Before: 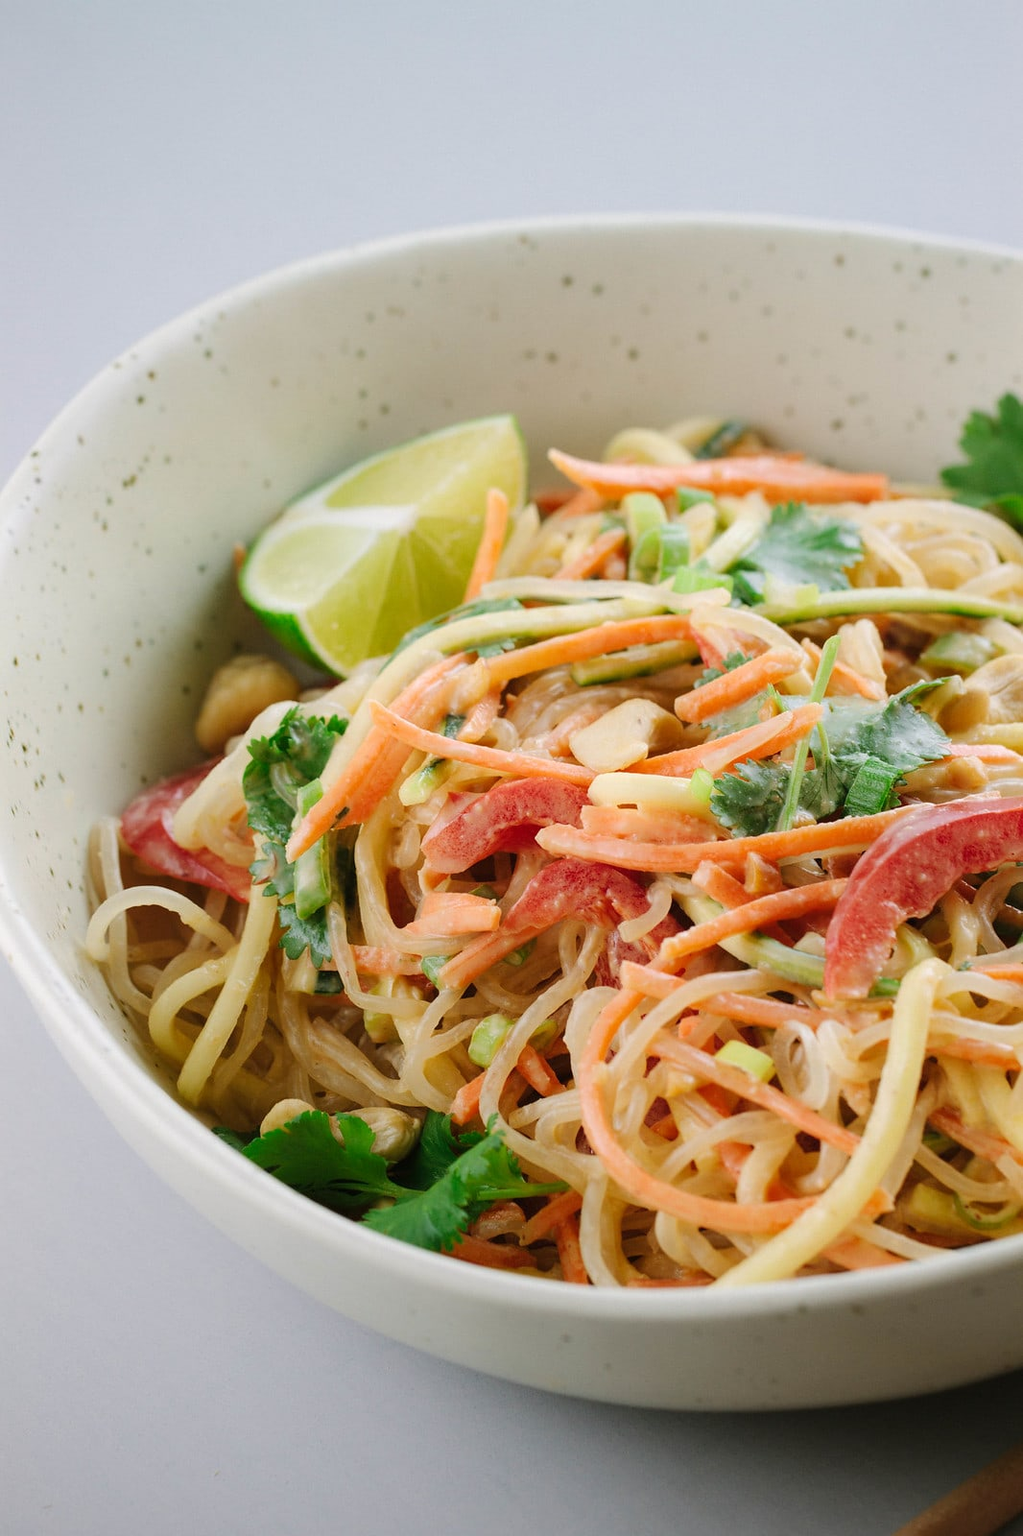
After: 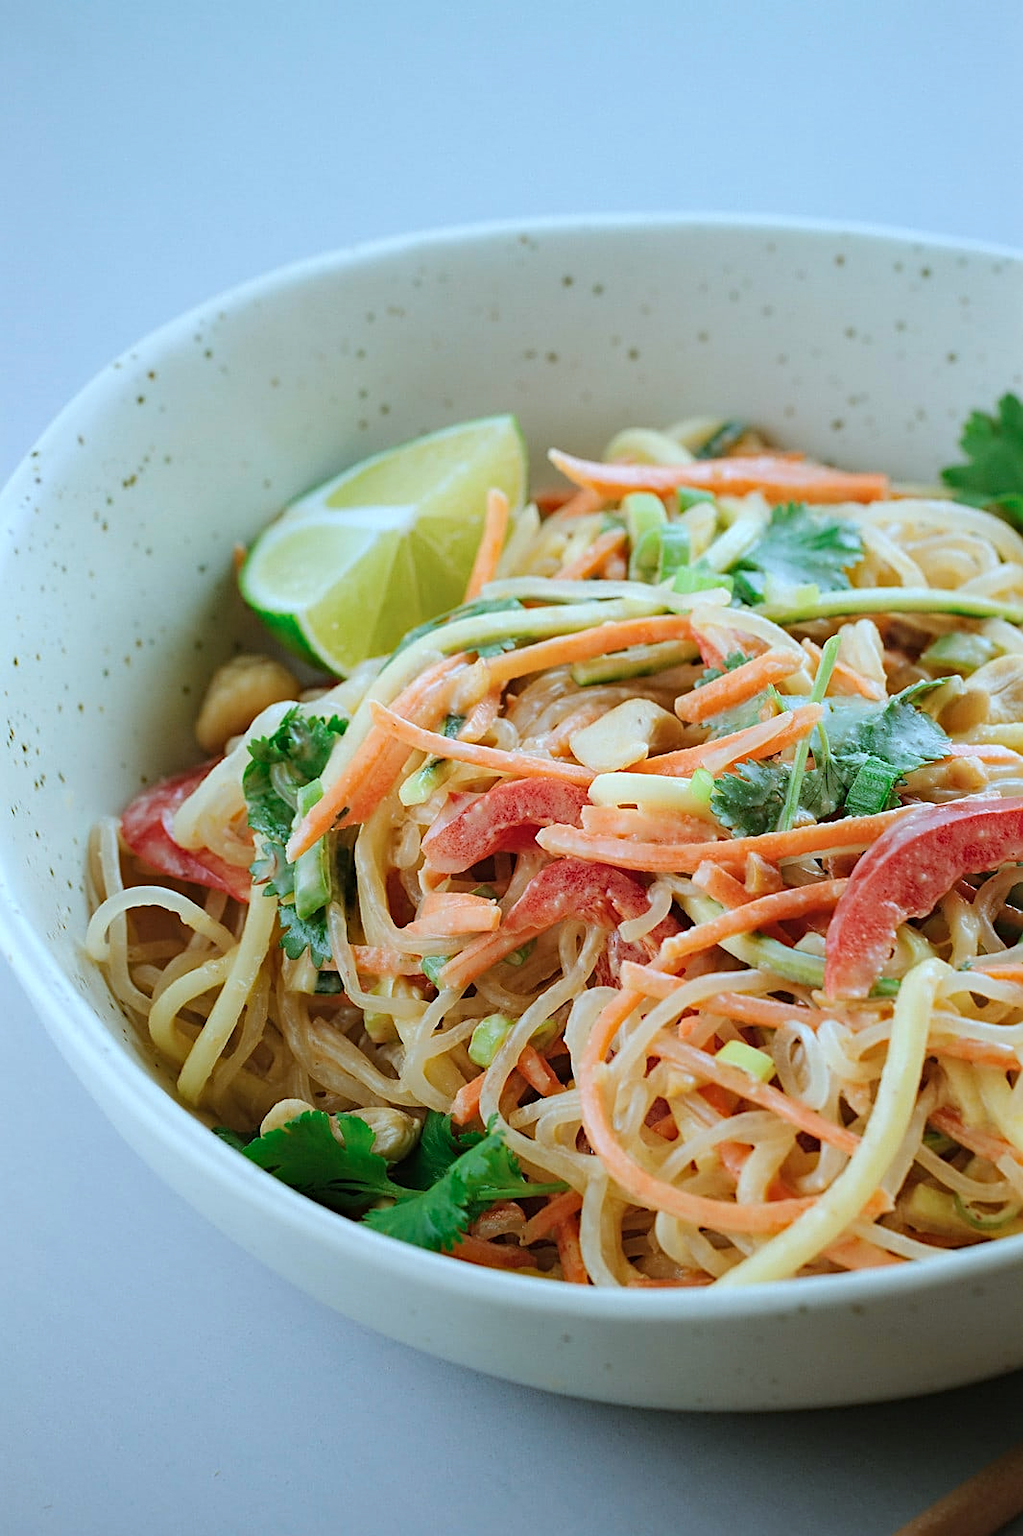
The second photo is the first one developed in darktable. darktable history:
haze removal: adaptive false
color correction: highlights a* -10.41, highlights b* -18.9
sharpen: on, module defaults
